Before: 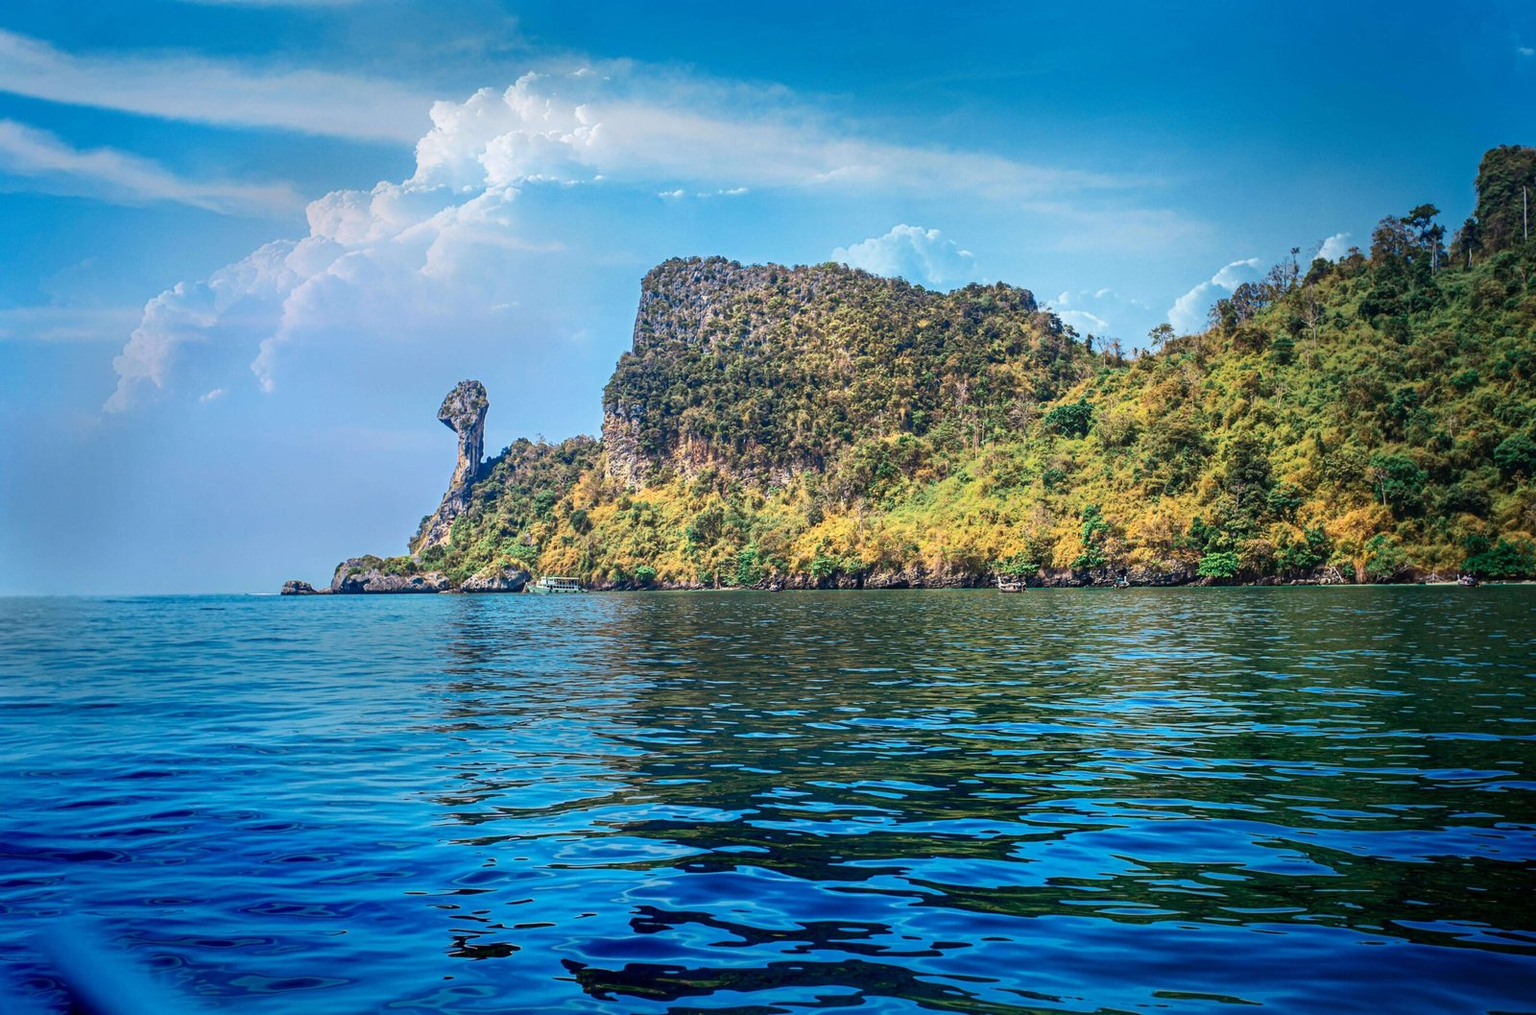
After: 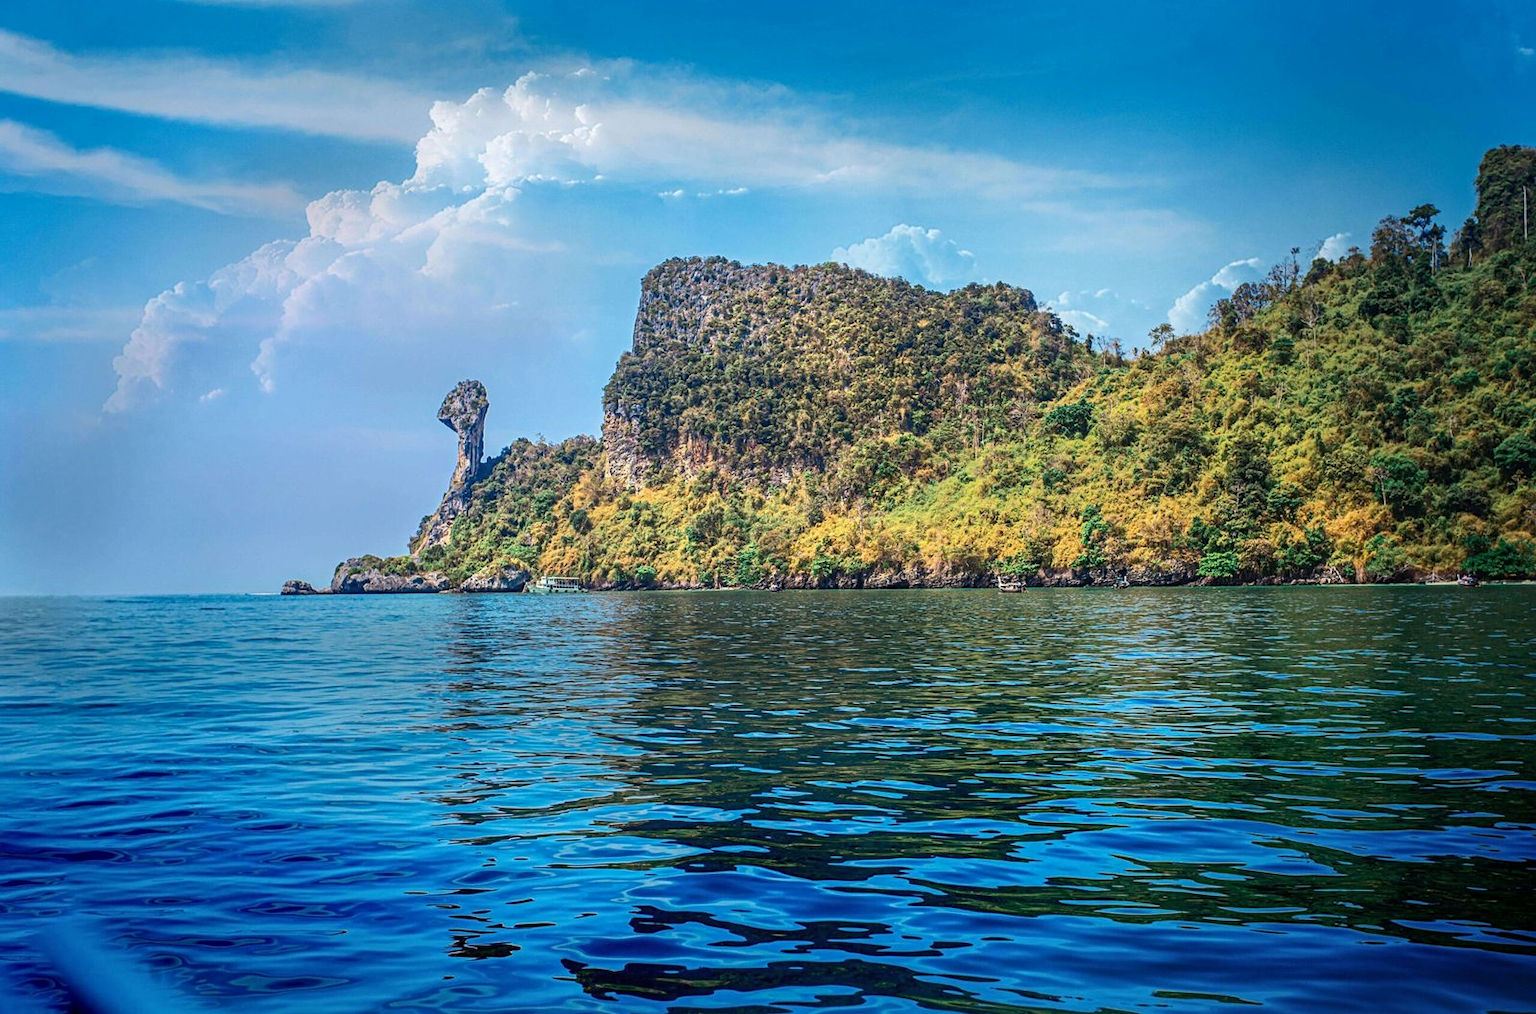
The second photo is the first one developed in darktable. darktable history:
sharpen: amount 0.2
local contrast: detail 110%
